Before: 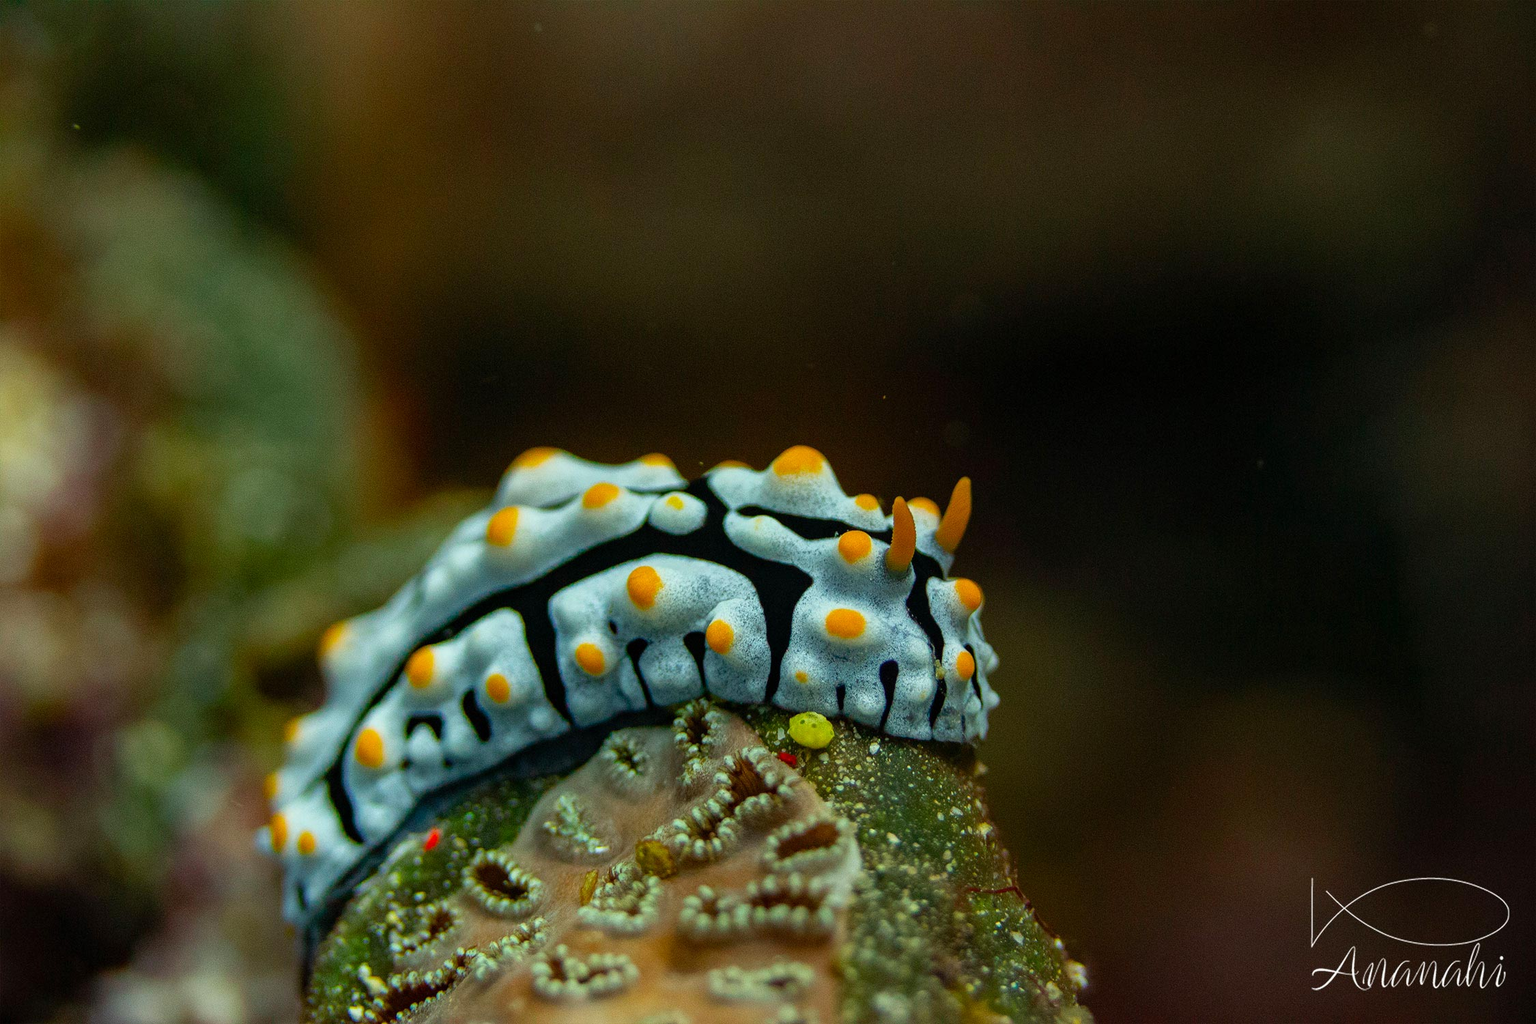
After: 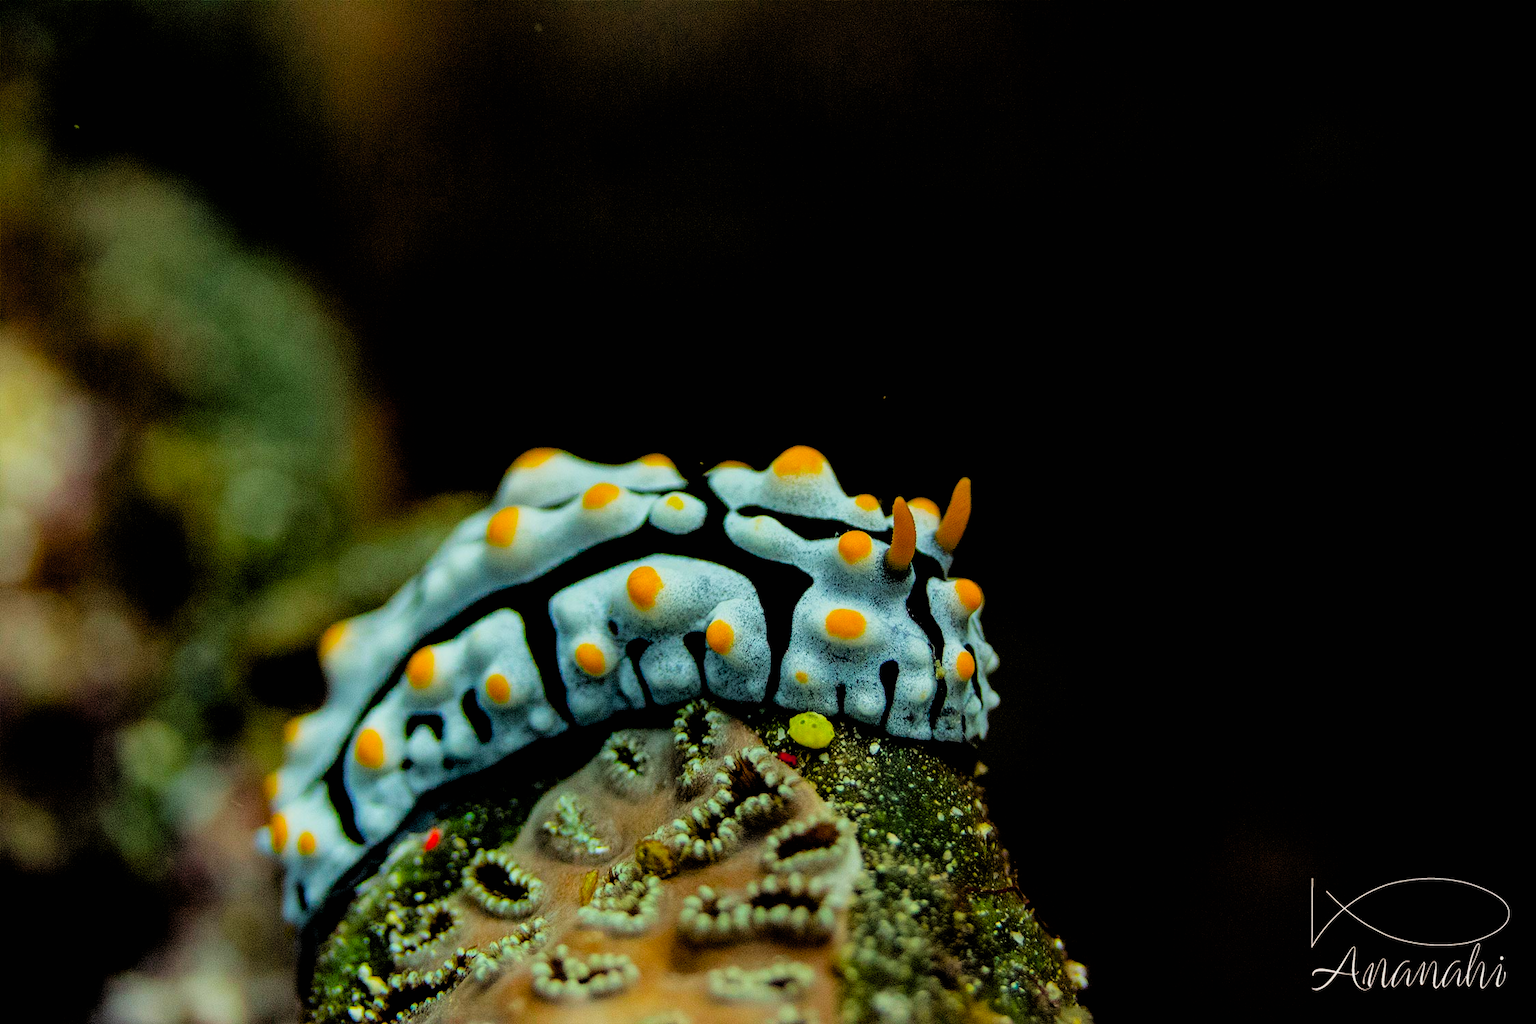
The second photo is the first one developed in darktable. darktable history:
color calibration: x 0.342, y 0.357, temperature 5096.22 K
contrast brightness saturation: contrast 0.073, brightness 0.073, saturation 0.18
filmic rgb: black relative exposure -3.41 EV, white relative exposure 3.46 EV, hardness 2.36, contrast 1.104
exposure: black level correction 0.009, compensate highlight preservation false
